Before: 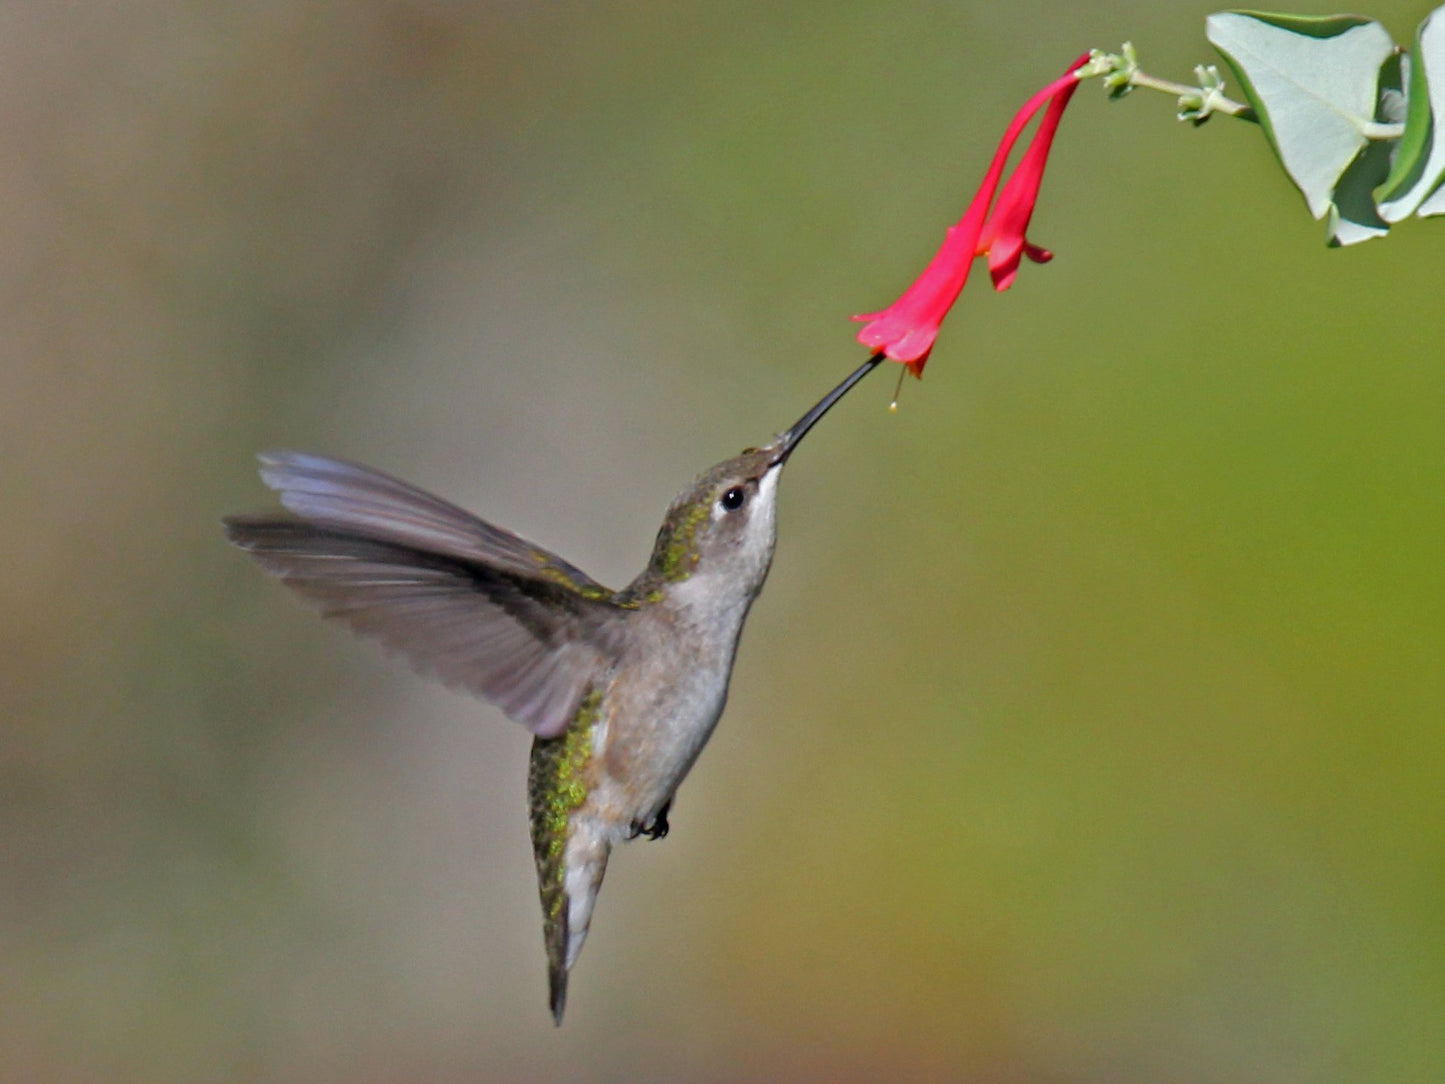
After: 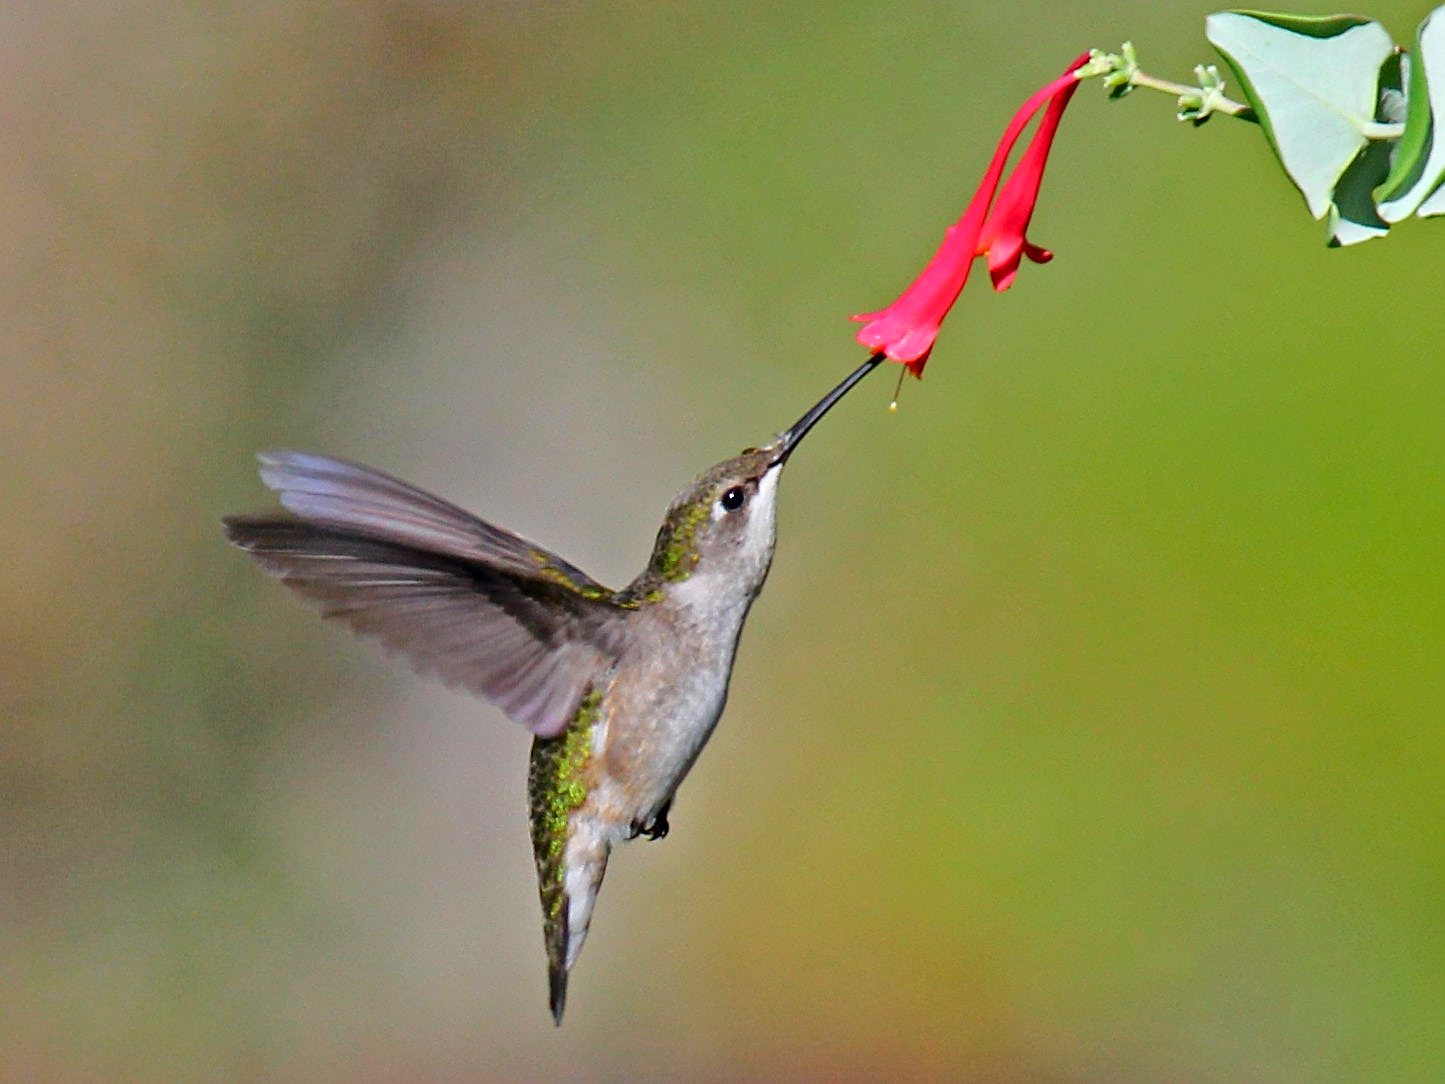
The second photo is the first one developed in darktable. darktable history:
tone curve: curves: ch0 [(0, 0) (0.234, 0.191) (0.48, 0.534) (0.608, 0.667) (0.725, 0.809) (0.864, 0.922) (1, 1)]; ch1 [(0, 0) (0.453, 0.43) (0.5, 0.5) (0.615, 0.649) (1, 1)]; ch2 [(0, 0) (0.5, 0.5) (0.586, 0.617) (1, 1)], color space Lab, independent channels, preserve colors none
sharpen: on, module defaults
